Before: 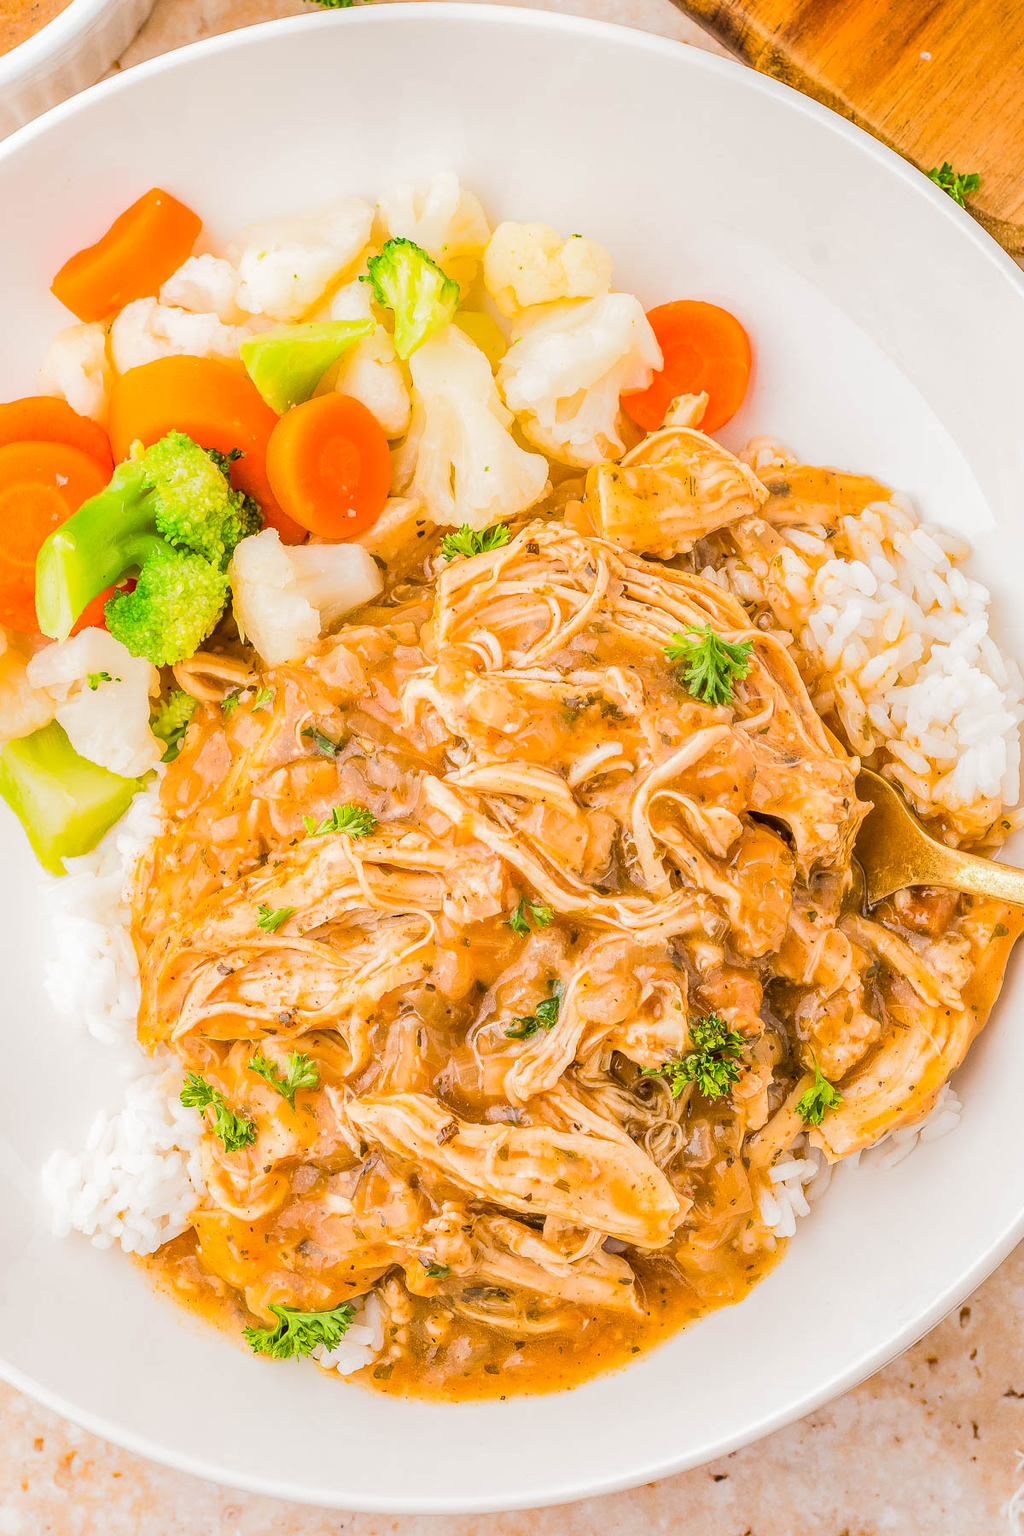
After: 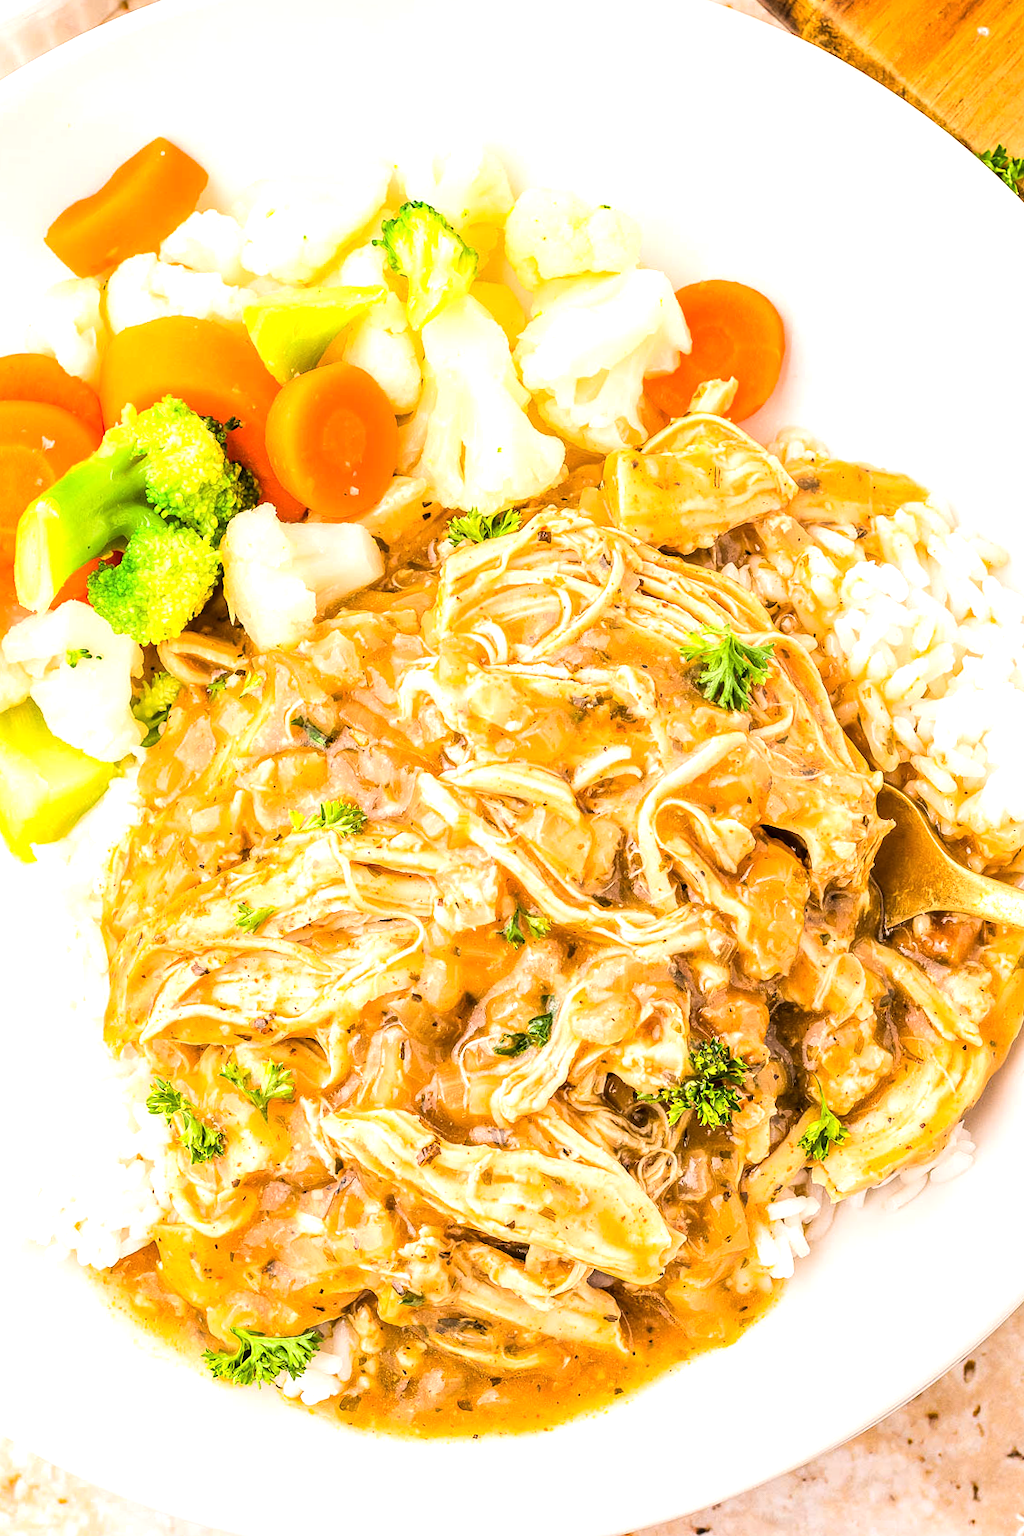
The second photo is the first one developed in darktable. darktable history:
tone equalizer: -8 EV -0.75 EV, -7 EV -0.7 EV, -6 EV -0.6 EV, -5 EV -0.4 EV, -3 EV 0.4 EV, -2 EV 0.6 EV, -1 EV 0.7 EV, +0 EV 0.75 EV, edges refinement/feathering 500, mask exposure compensation -1.57 EV, preserve details no
crop and rotate: angle -2.38°
